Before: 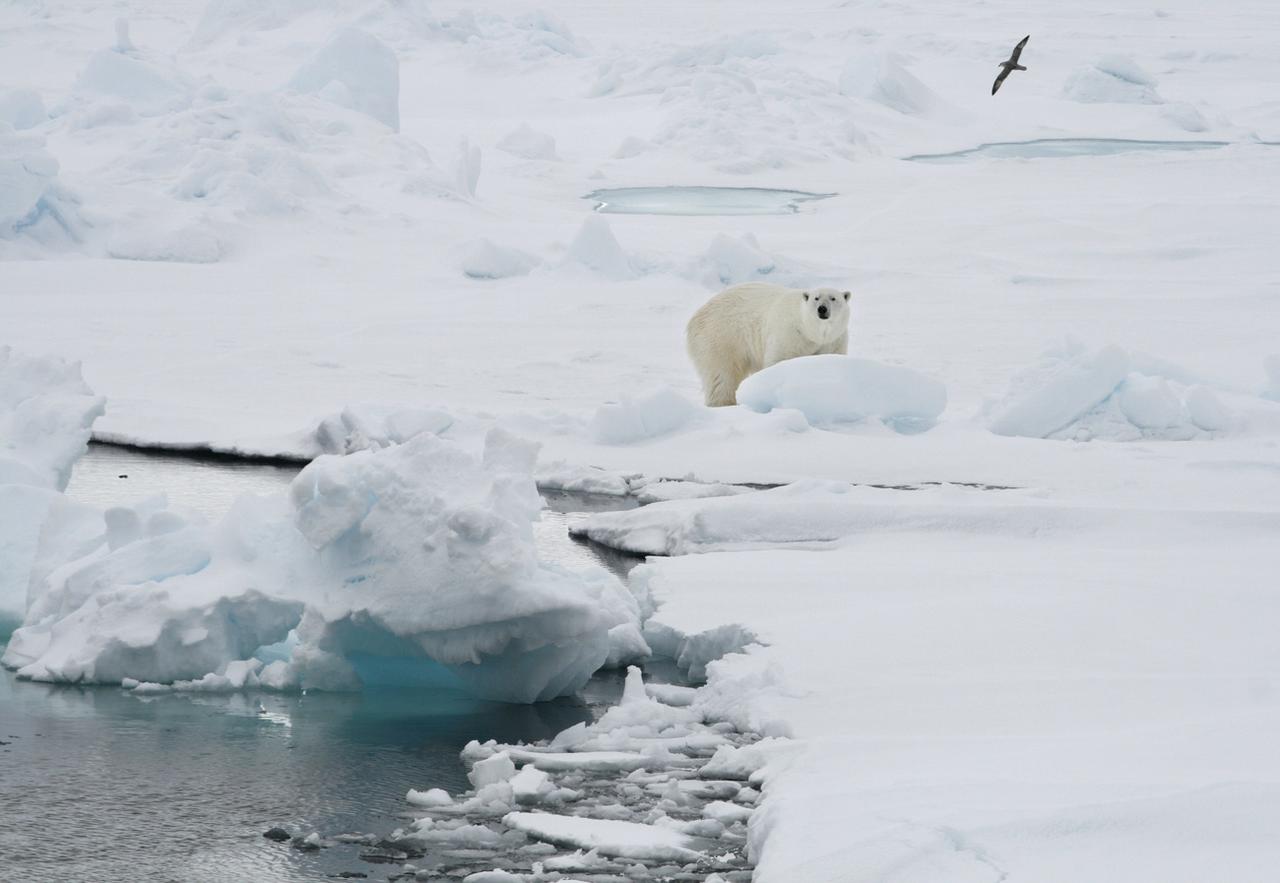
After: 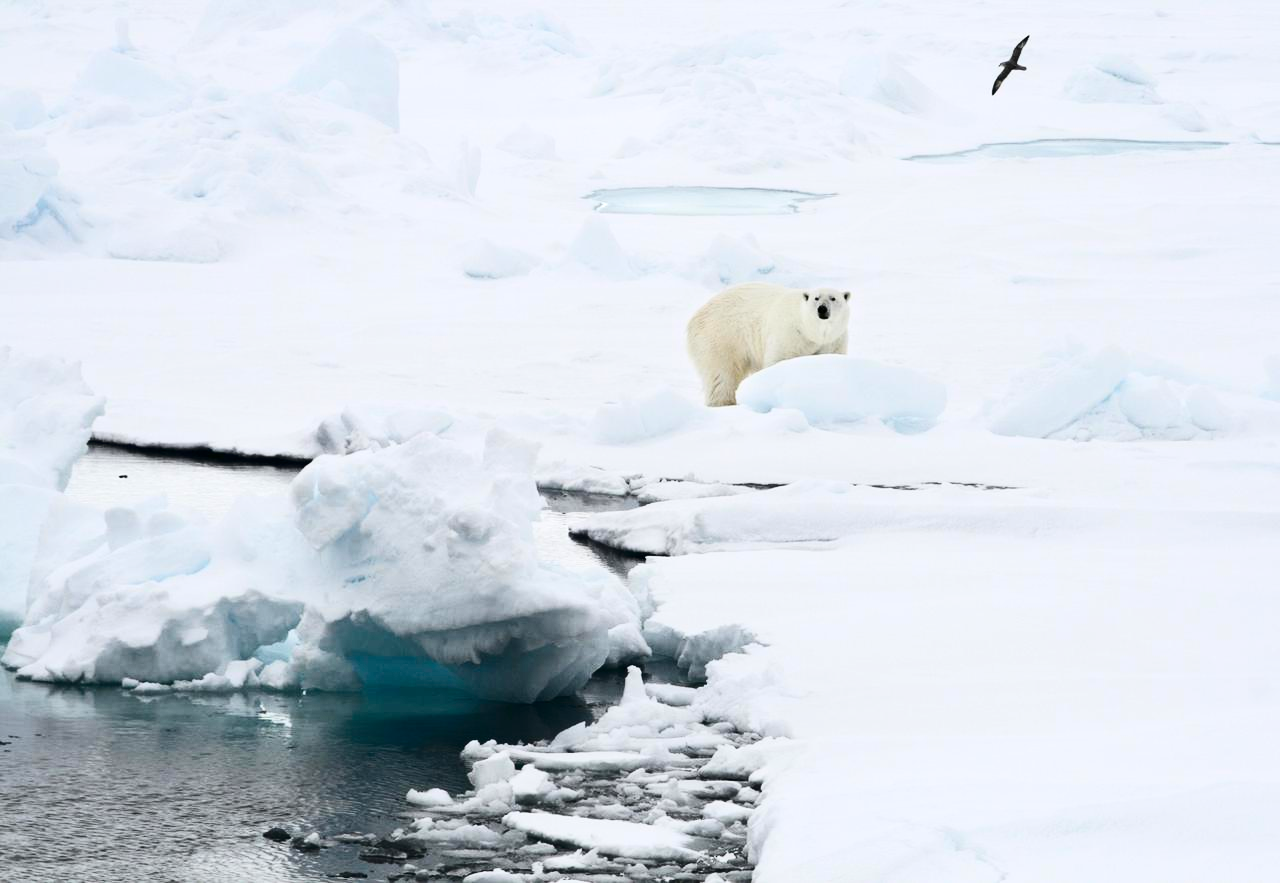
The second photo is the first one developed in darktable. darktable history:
exposure: exposure 0.217 EV, compensate highlight preservation false
contrast brightness saturation: contrast 0.32, brightness -0.08, saturation 0.17
